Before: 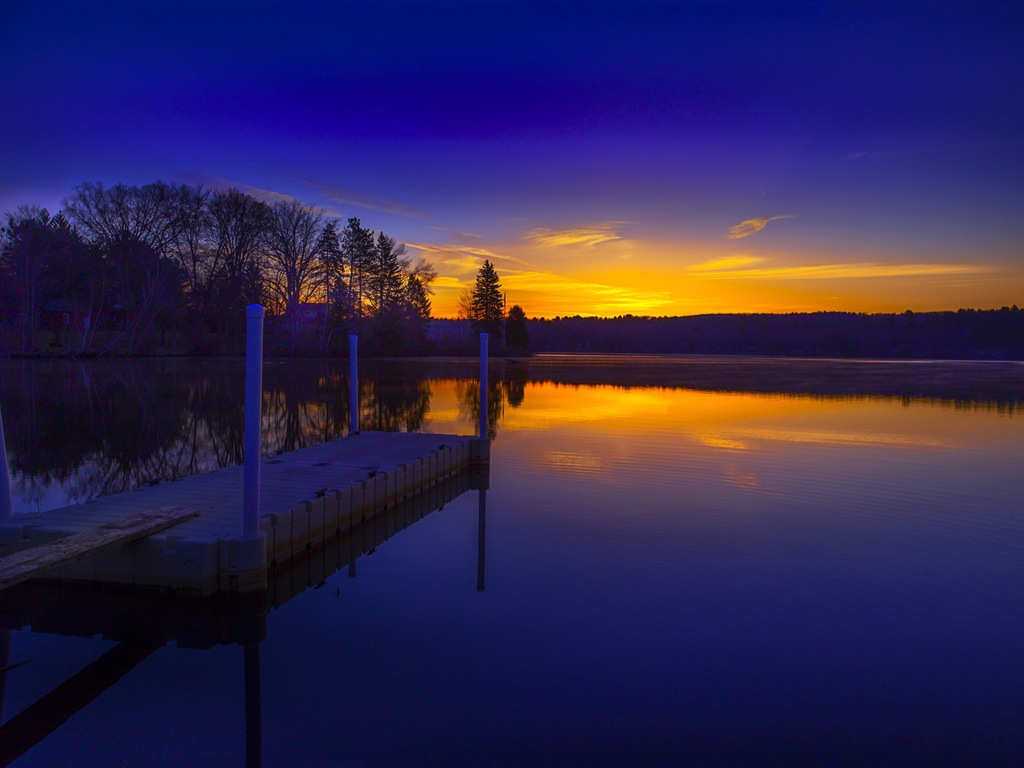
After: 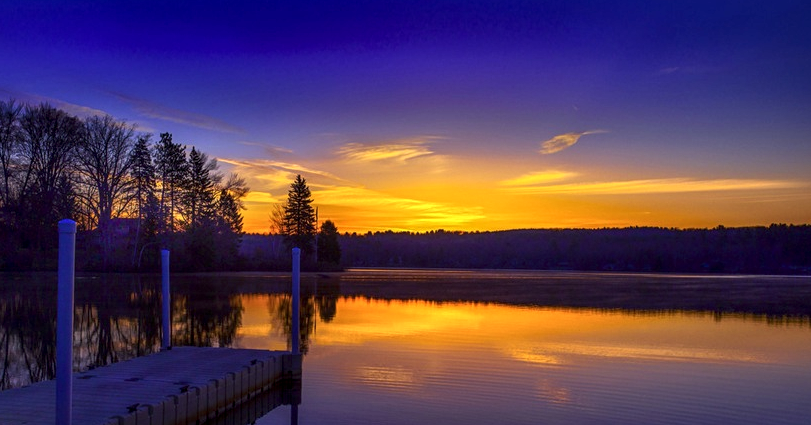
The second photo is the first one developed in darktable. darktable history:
crop: left 18.366%, top 11.101%, right 2.425%, bottom 33.447%
local contrast: detail 150%
